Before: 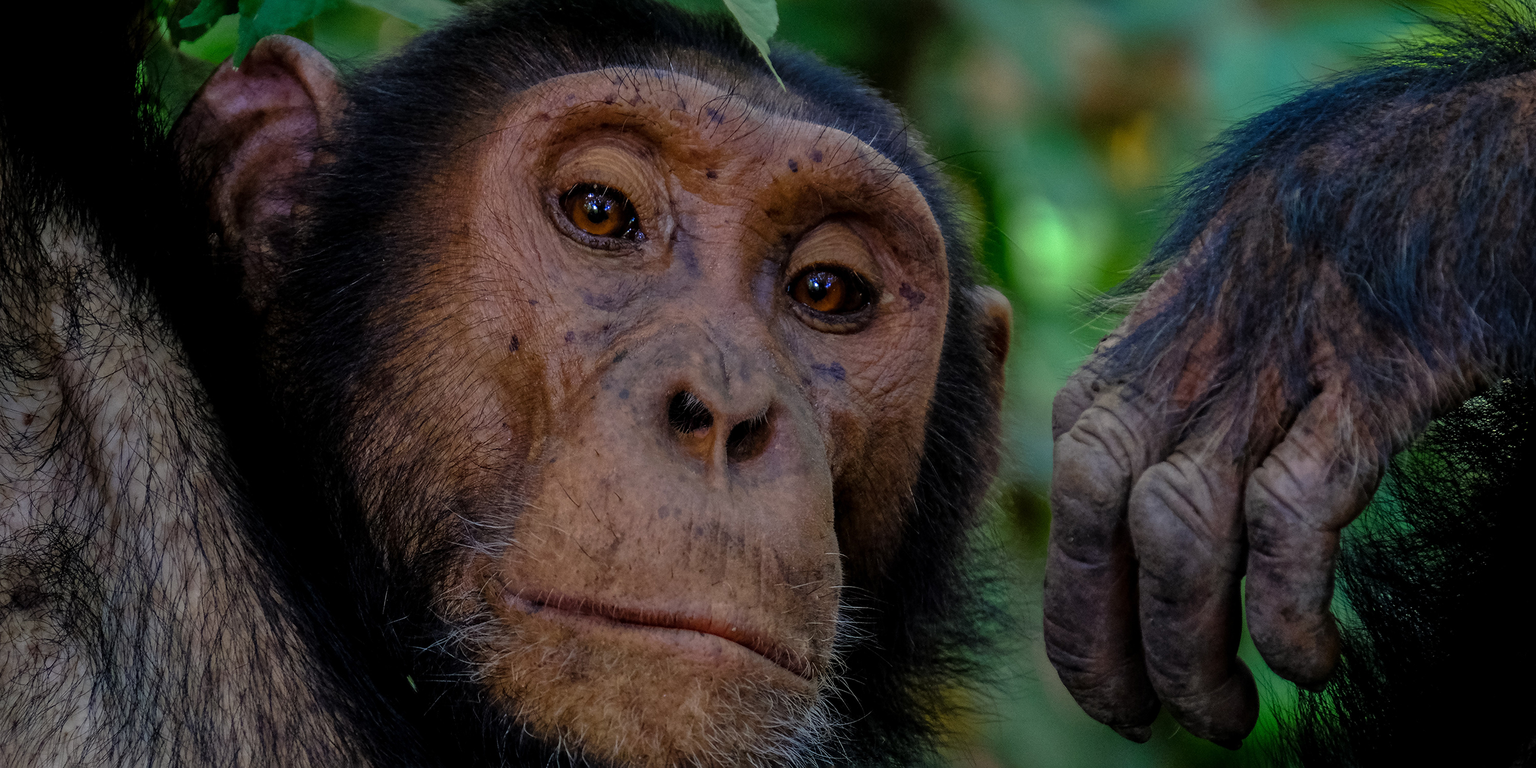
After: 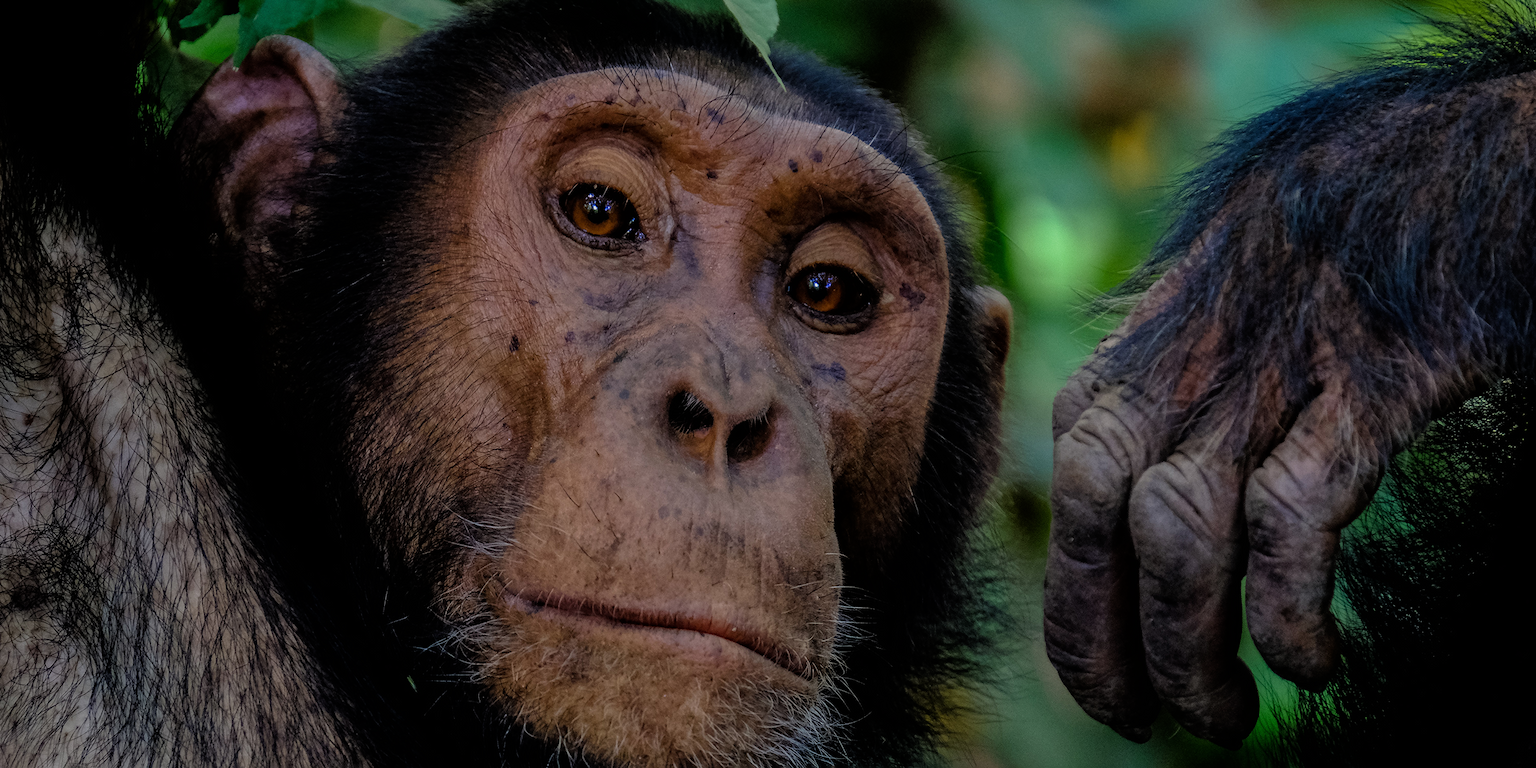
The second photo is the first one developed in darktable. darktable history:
filmic rgb: black relative exposure -8.13 EV, white relative exposure 3.78 EV, hardness 4.47
